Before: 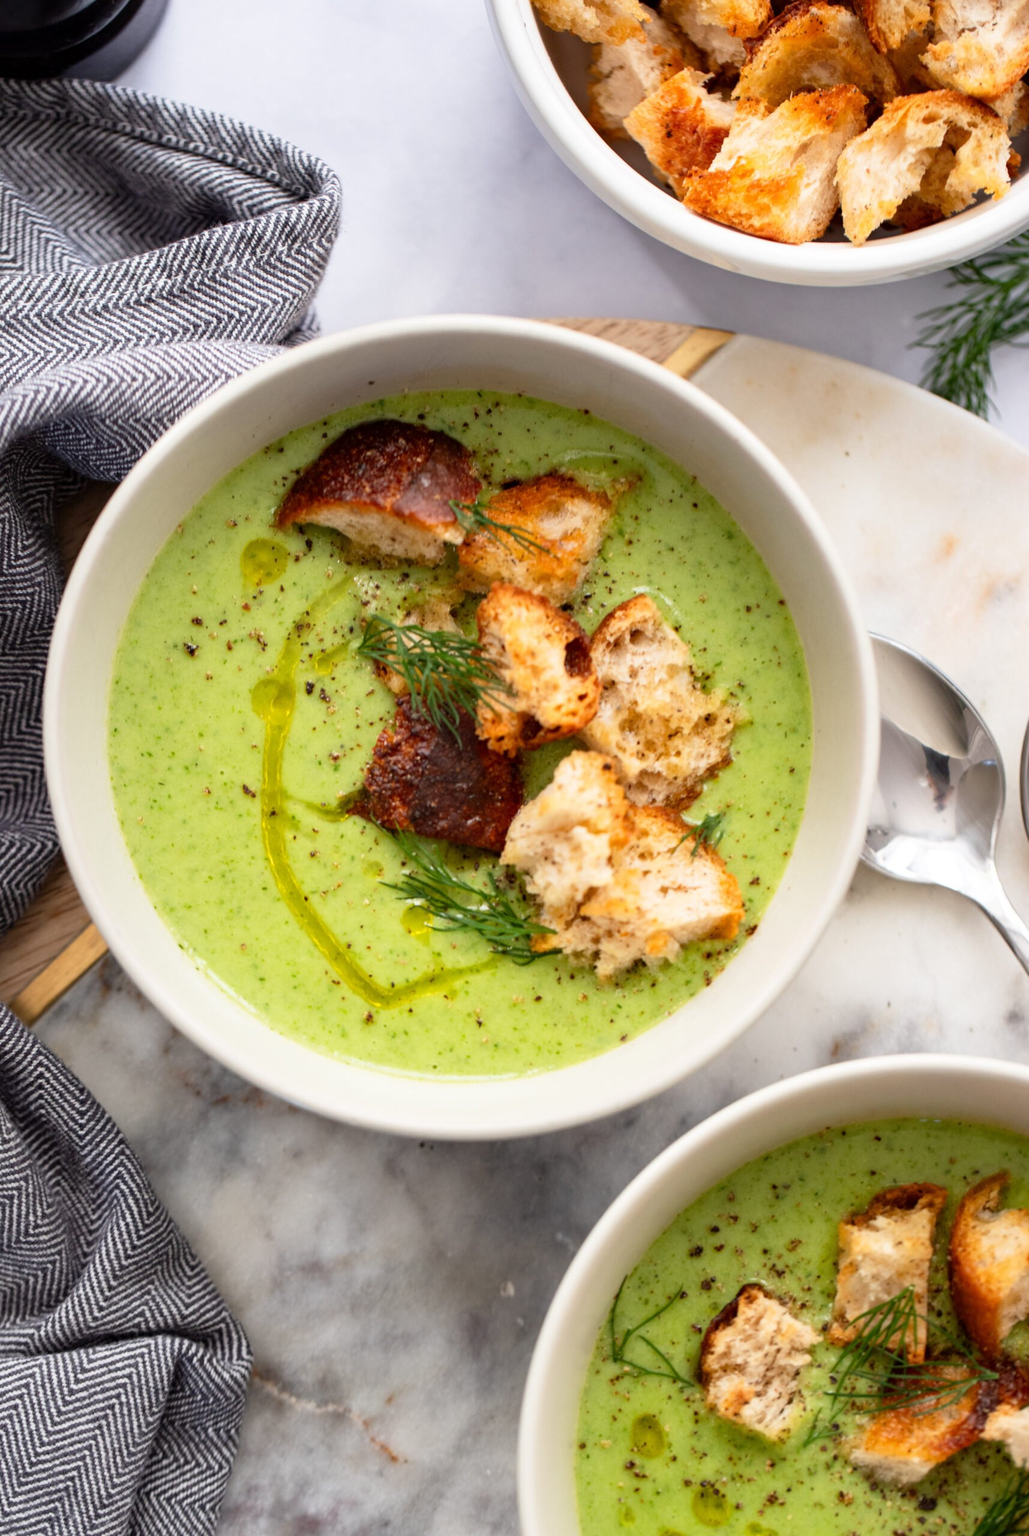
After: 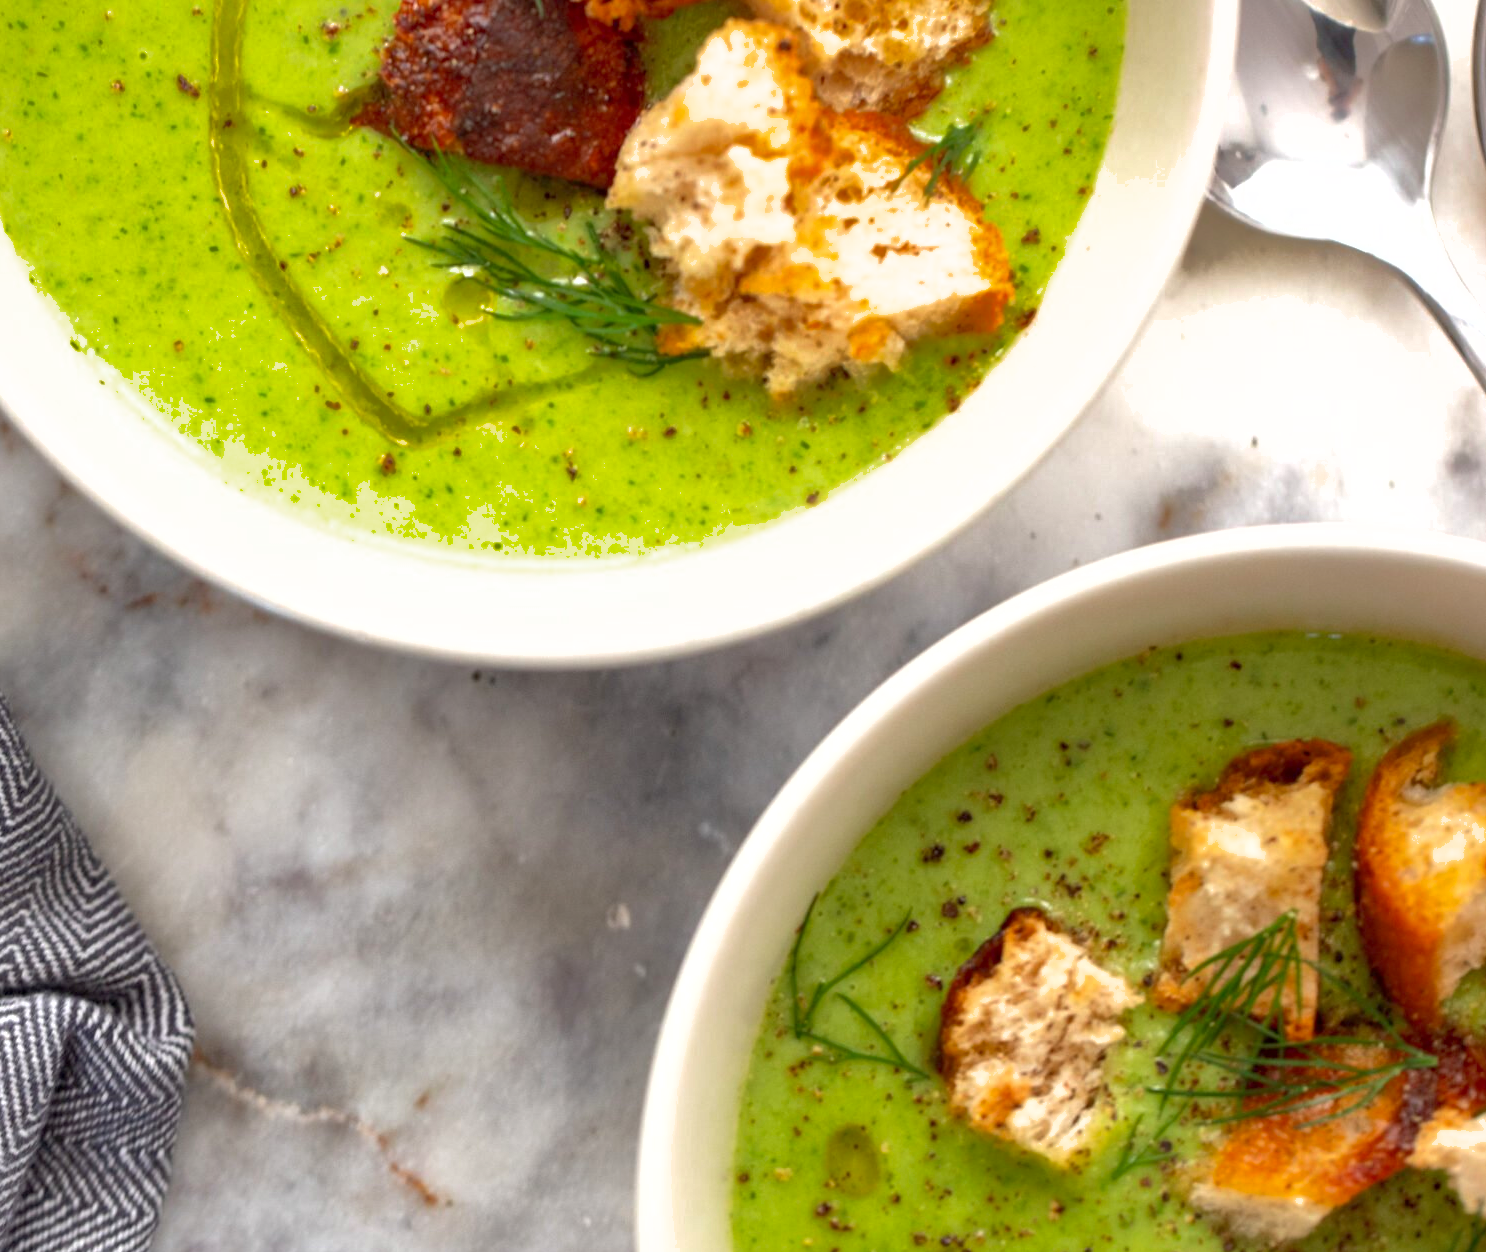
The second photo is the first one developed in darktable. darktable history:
crop and rotate: left 13.306%, top 48.129%, bottom 2.928%
color zones: curves: ch0 [(0, 0.444) (0.143, 0.442) (0.286, 0.441) (0.429, 0.441) (0.571, 0.441) (0.714, 0.441) (0.857, 0.442) (1, 0.444)]
shadows and highlights: on, module defaults
exposure: black level correction 0.001, exposure 0.5 EV, compensate exposure bias true, compensate highlight preservation false
